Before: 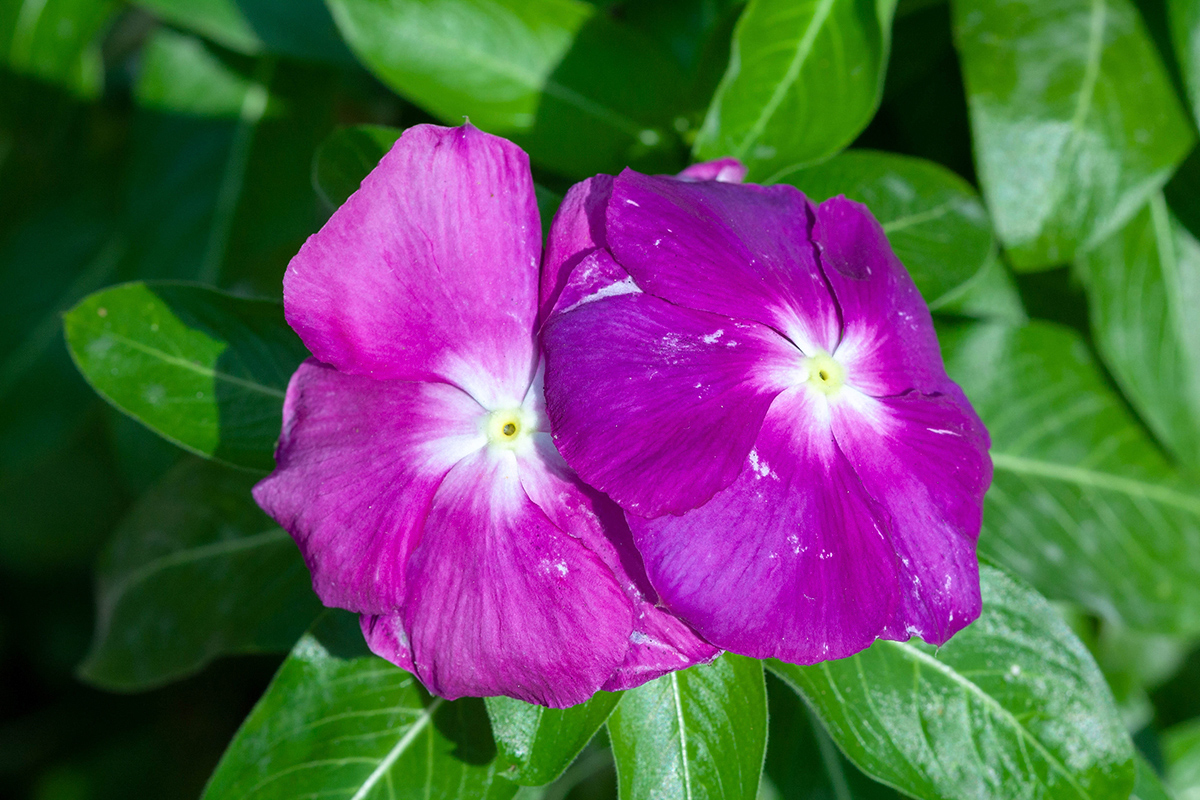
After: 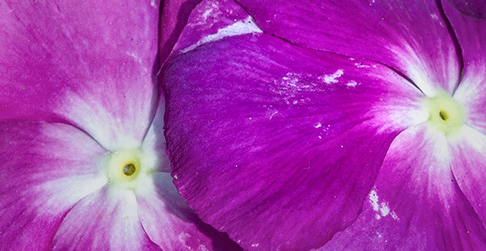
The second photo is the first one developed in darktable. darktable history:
vignetting: fall-off start 30.58%, fall-off radius 35.14%, brightness -0.298, saturation -0.06, center (0.217, -0.232), dithering 8-bit output
local contrast: on, module defaults
crop: left 31.72%, top 32.519%, right 27.733%, bottom 36.103%
